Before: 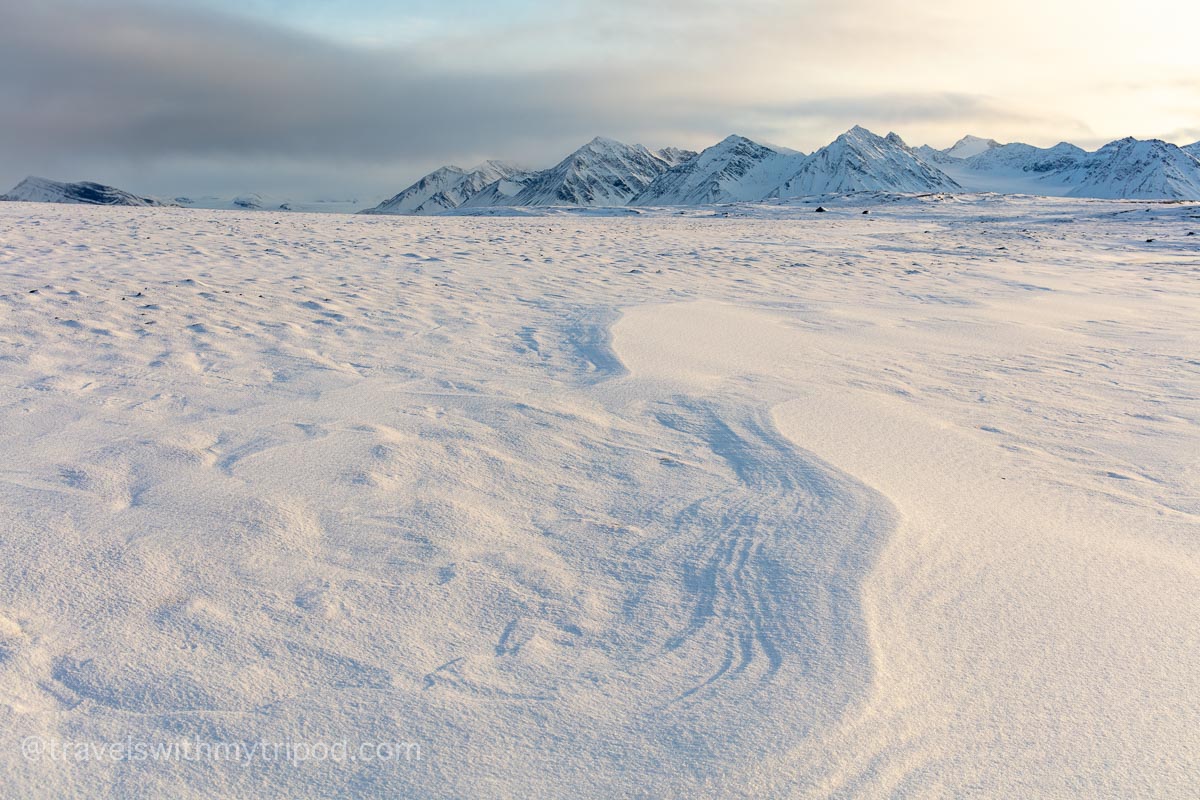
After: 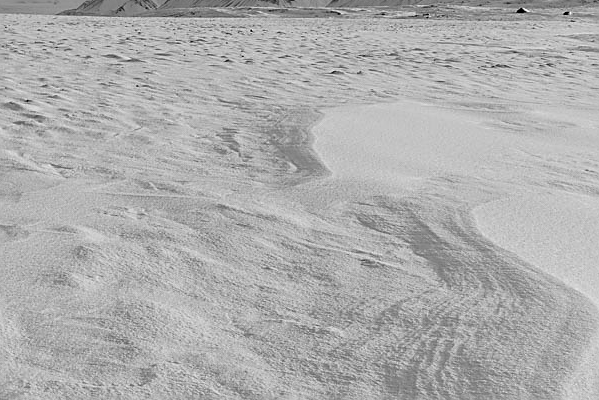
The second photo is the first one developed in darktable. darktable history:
crop: left 25%, top 25%, right 25%, bottom 25%
sharpen: on, module defaults
monochrome: a 14.95, b -89.96
